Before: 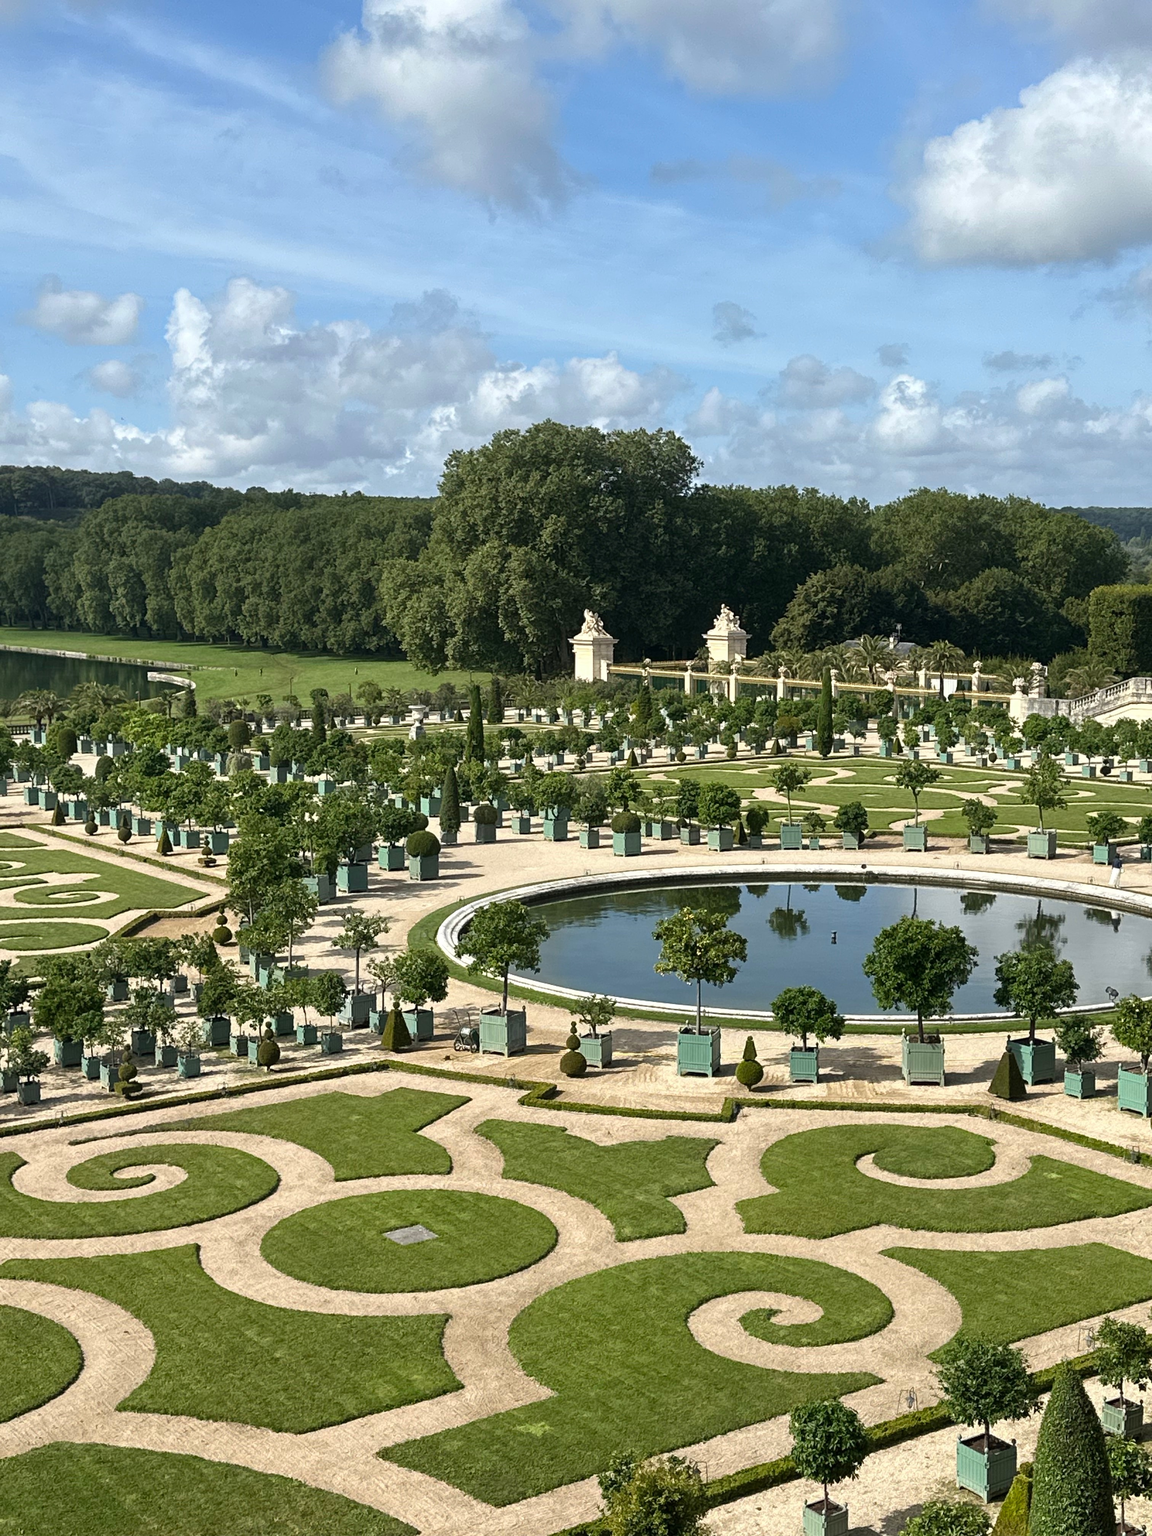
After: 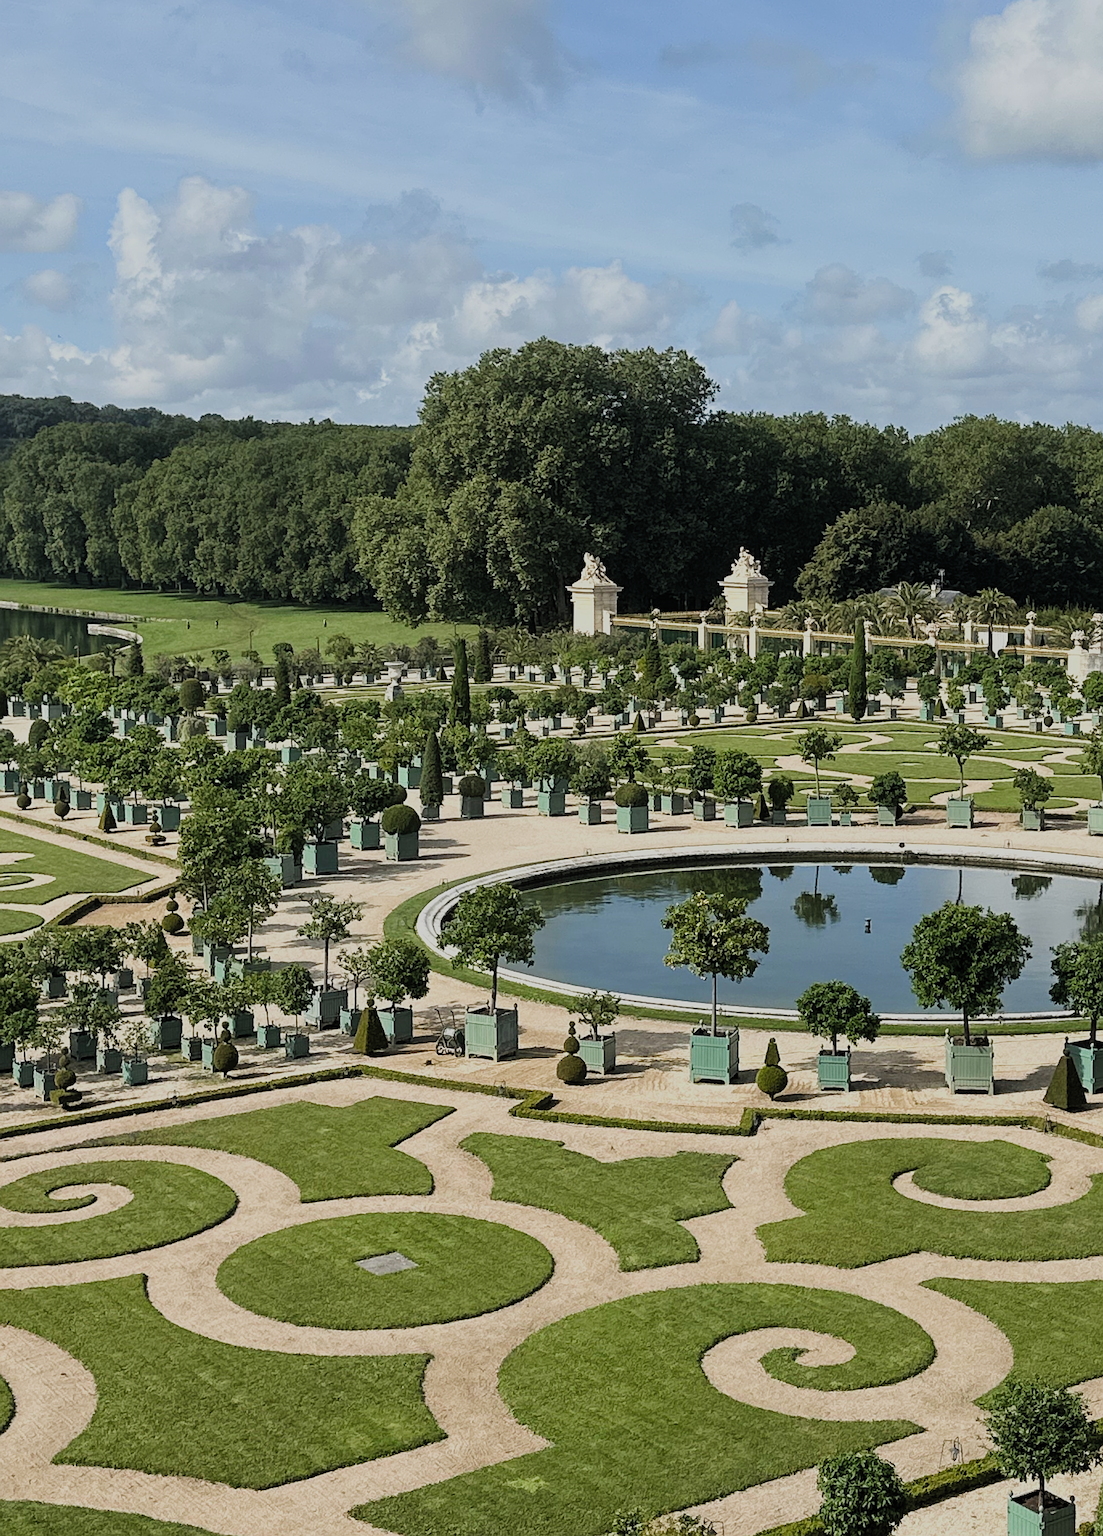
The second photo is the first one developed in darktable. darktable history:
exposure: compensate highlight preservation false
crop: left 6.12%, top 8.027%, right 9.539%, bottom 3.957%
sharpen: on, module defaults
filmic rgb: black relative exposure -7.65 EV, white relative exposure 4.56 EV, threshold 2.99 EV, hardness 3.61, color science v5 (2021), contrast in shadows safe, contrast in highlights safe, enable highlight reconstruction true
